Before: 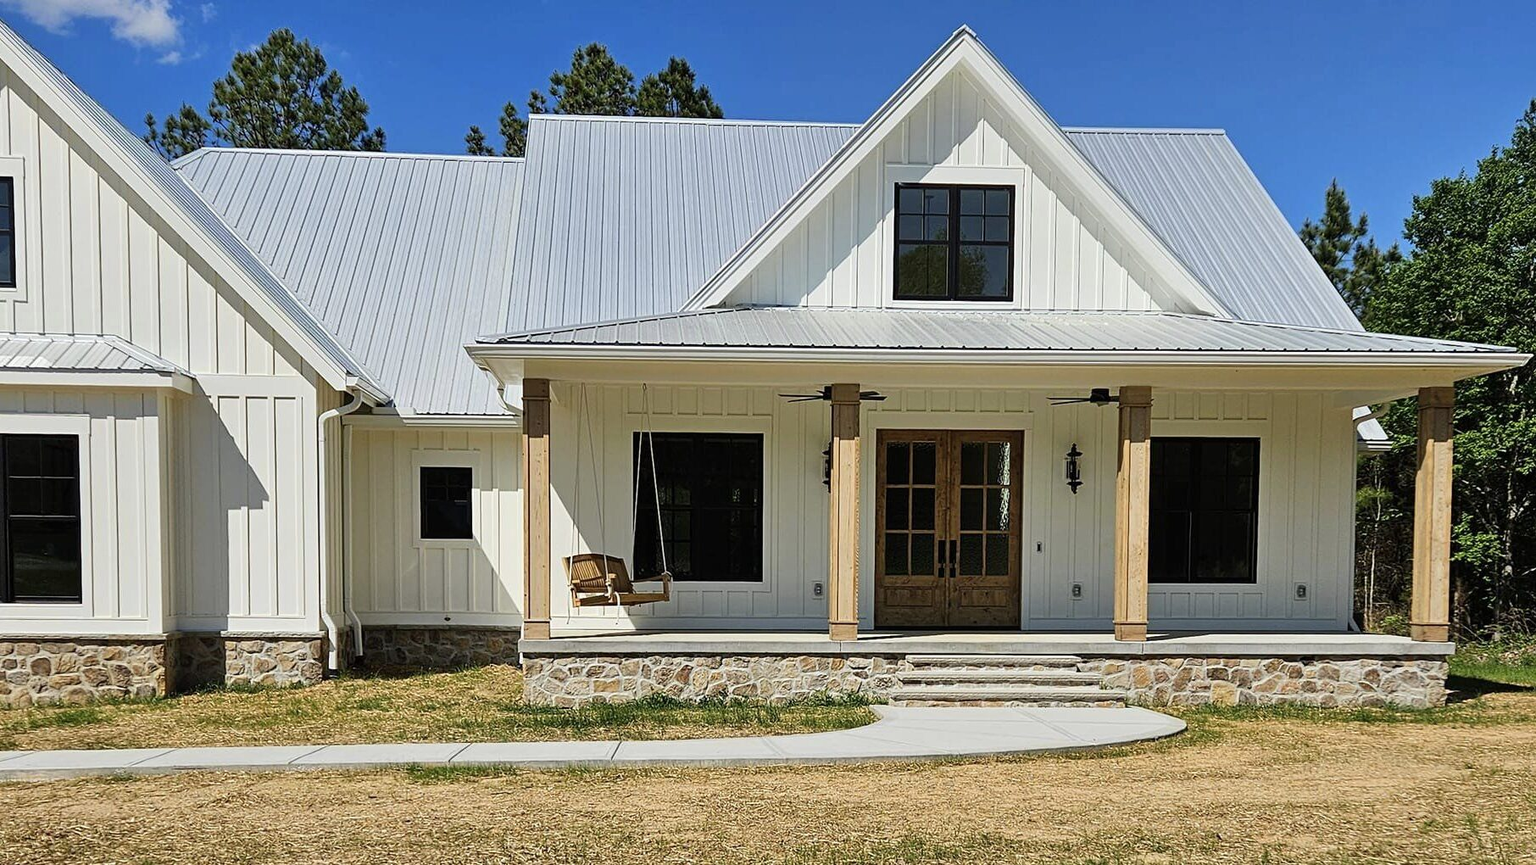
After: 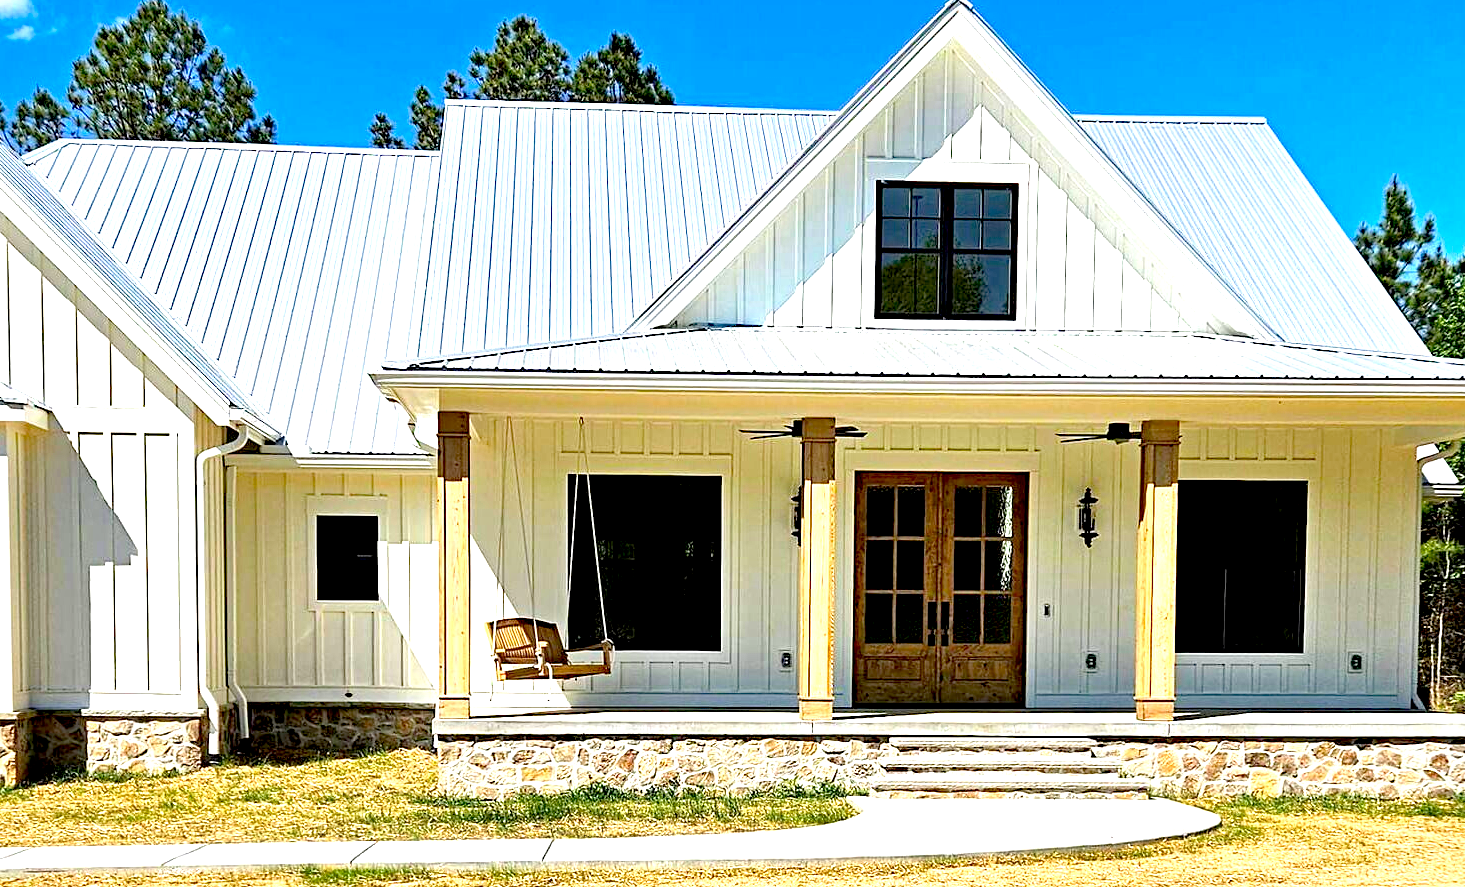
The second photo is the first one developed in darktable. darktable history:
haze removal: strength 0.4, distance 0.22, compatibility mode true, adaptive false
crop: left 9.929%, top 3.475%, right 9.188%, bottom 9.529%
exposure: black level correction 0.009, exposure 1.425 EV, compensate highlight preservation false
